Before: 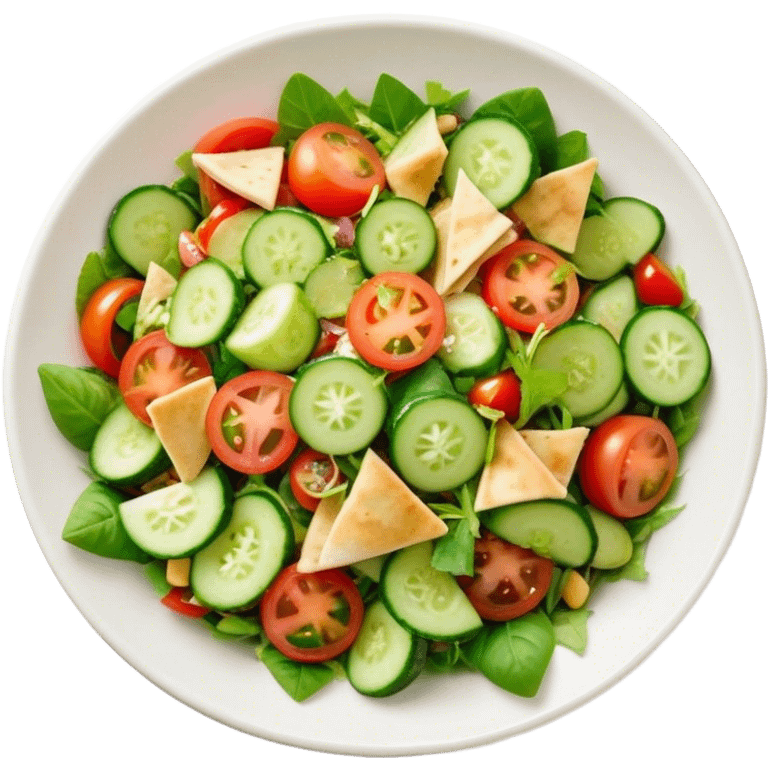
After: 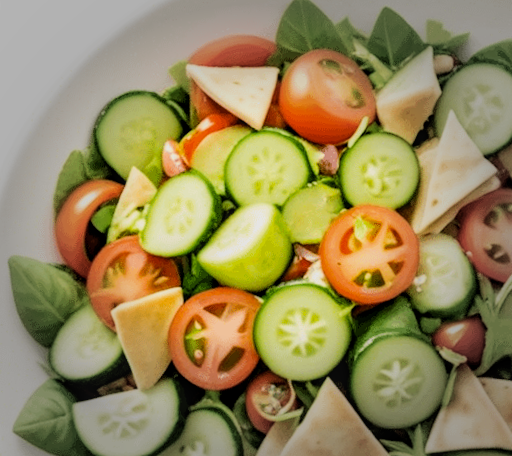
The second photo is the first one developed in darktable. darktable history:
rotate and perspective: rotation 1.72°, automatic cropping off
vignetting: fall-off start 48.41%, automatic ratio true, width/height ratio 1.29, unbound false
shadows and highlights: shadows -24.28, highlights 49.77, soften with gaussian
filmic rgb: black relative exposure -5 EV, hardness 2.88, contrast 1.3, highlights saturation mix -10%
exposure: black level correction 0.001, compensate highlight preservation false
crop and rotate: angle -4.99°, left 2.122%, top 6.945%, right 27.566%, bottom 30.519%
local contrast: on, module defaults
color contrast: green-magenta contrast 0.85, blue-yellow contrast 1.25, unbound 0
